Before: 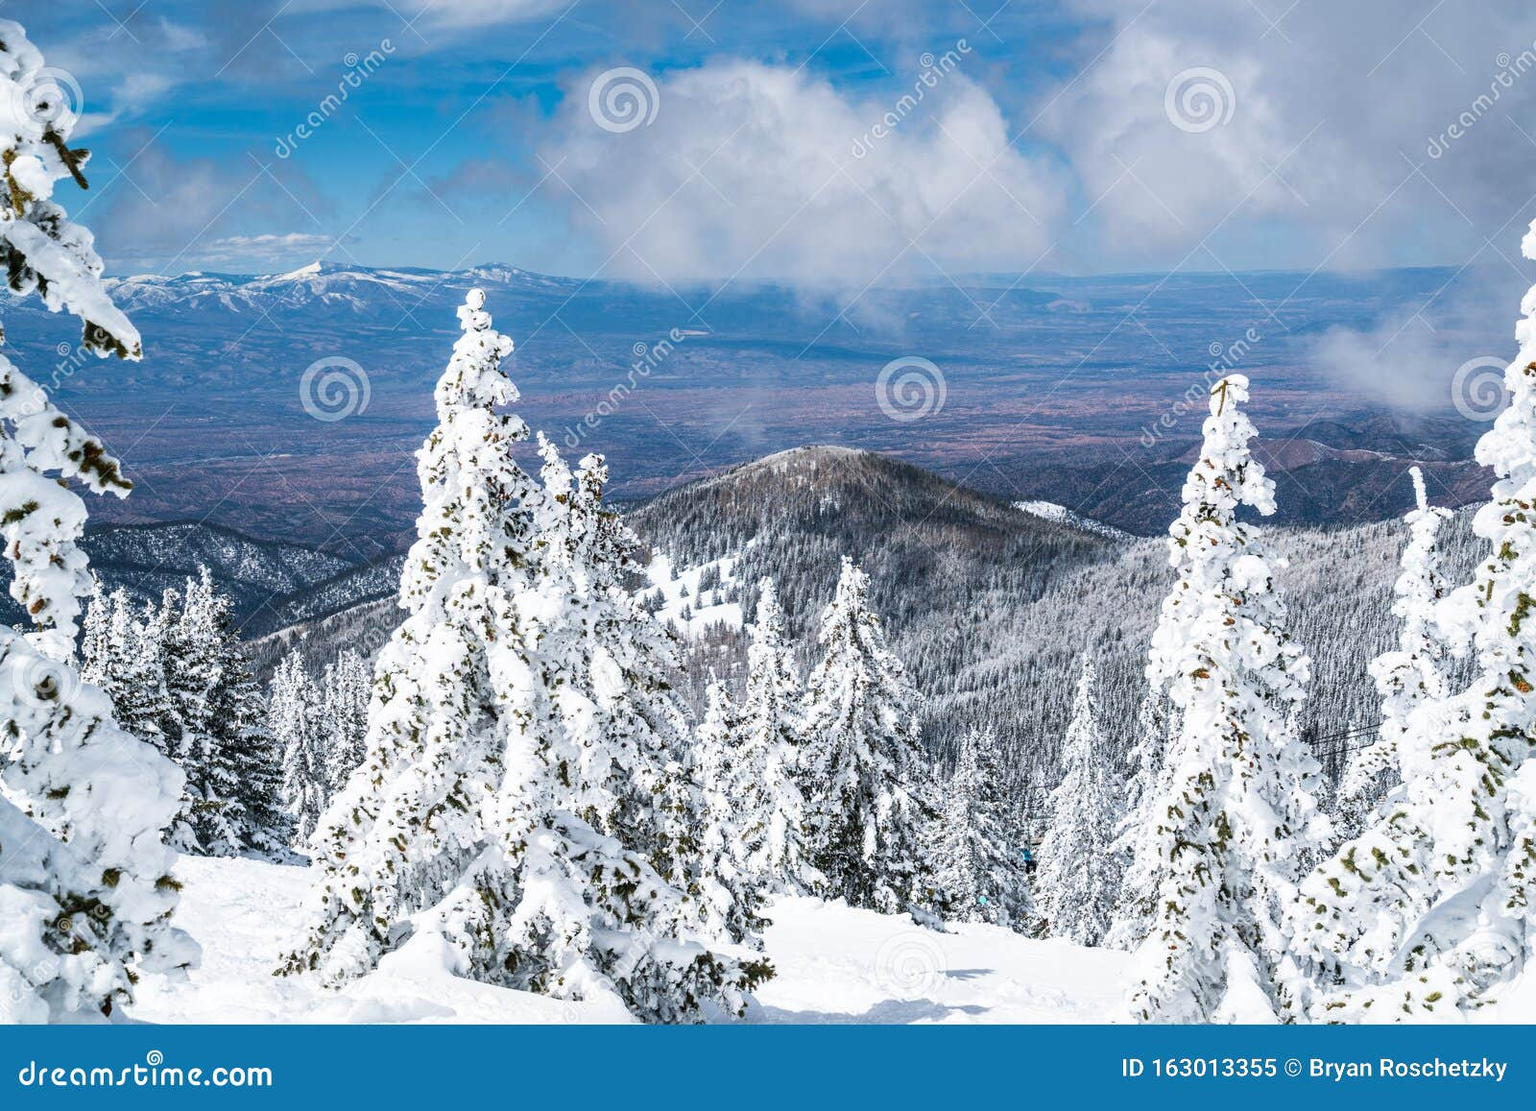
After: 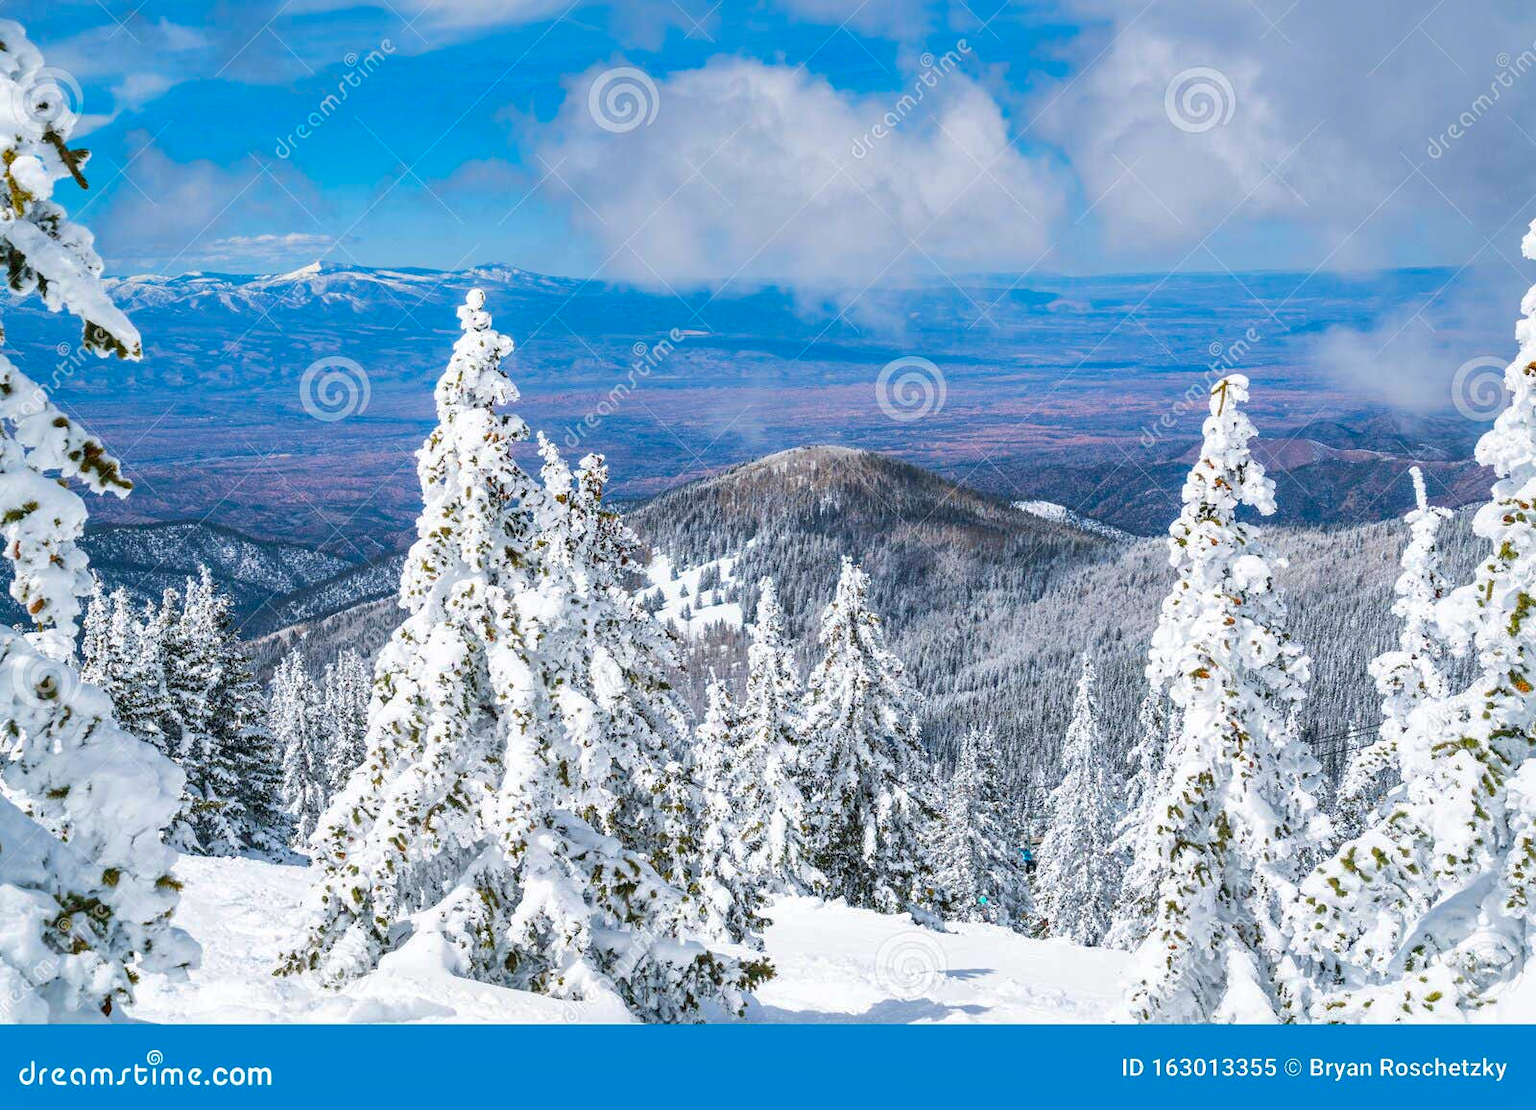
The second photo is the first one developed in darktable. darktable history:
color balance rgb: perceptual saturation grading › global saturation 25%, perceptual brilliance grading › mid-tones 10%, perceptual brilliance grading › shadows 15%, global vibrance 20%
shadows and highlights: on, module defaults
